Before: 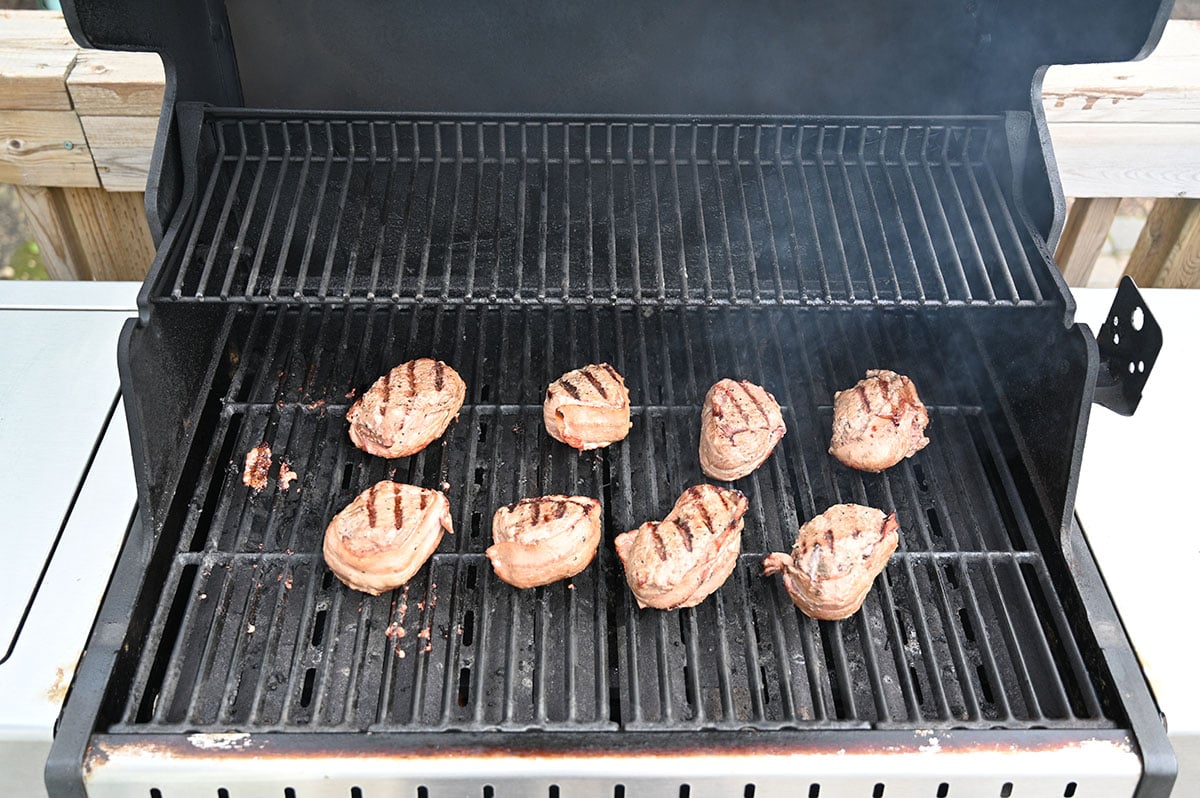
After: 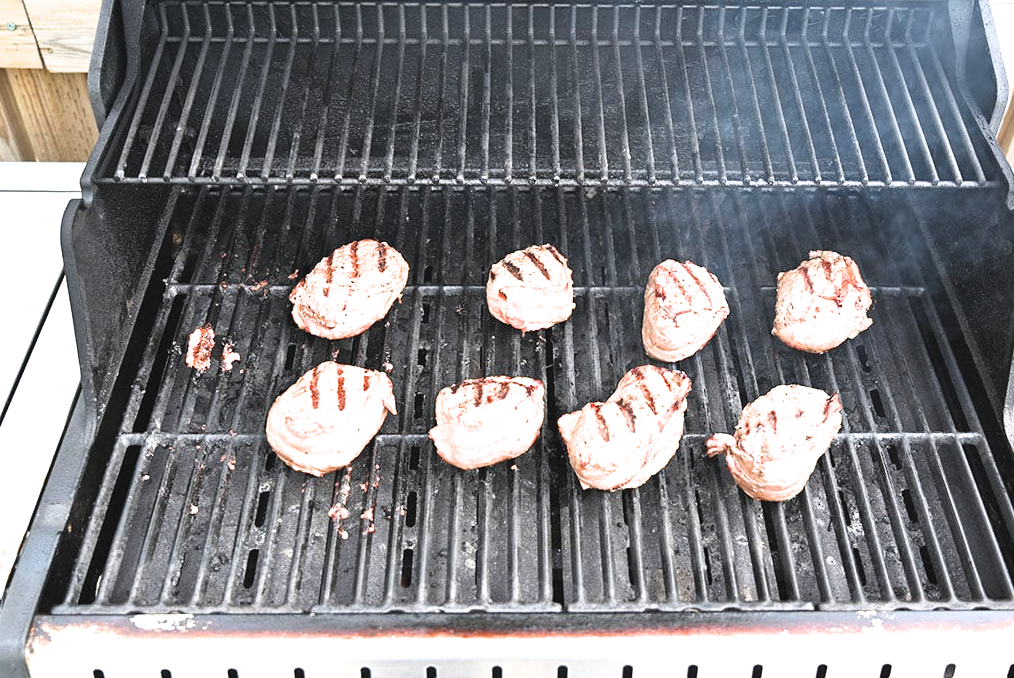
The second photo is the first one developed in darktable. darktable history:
crop and rotate: left 4.83%, top 14.986%, right 10.66%
filmic rgb: black relative exposure -12.66 EV, white relative exposure 2.81 EV, target black luminance 0%, hardness 8.53, latitude 71.36%, contrast 1.134, shadows ↔ highlights balance -0.608%
color correction: highlights a* 0.029, highlights b* -0.678
exposure: black level correction -0.006, exposure 1 EV, compensate highlight preservation false
